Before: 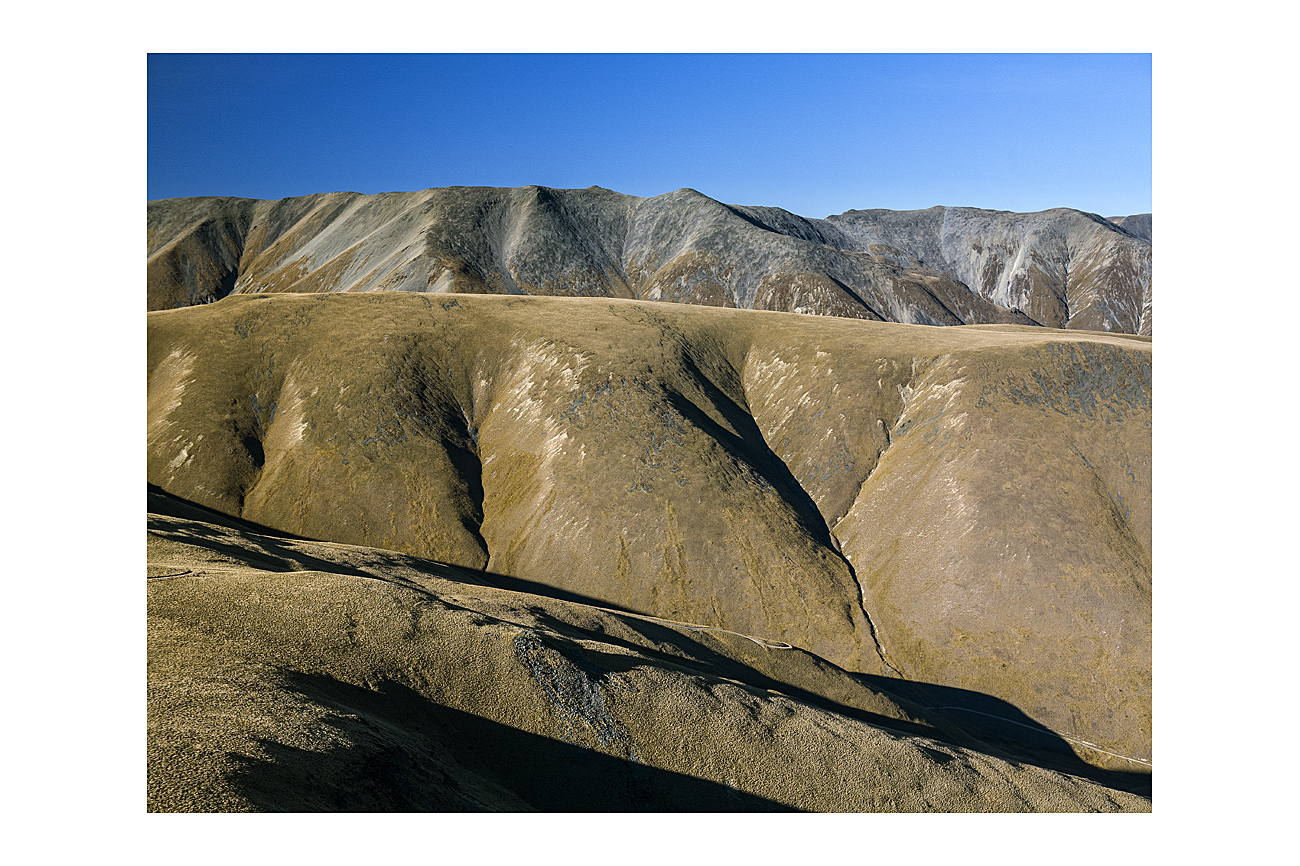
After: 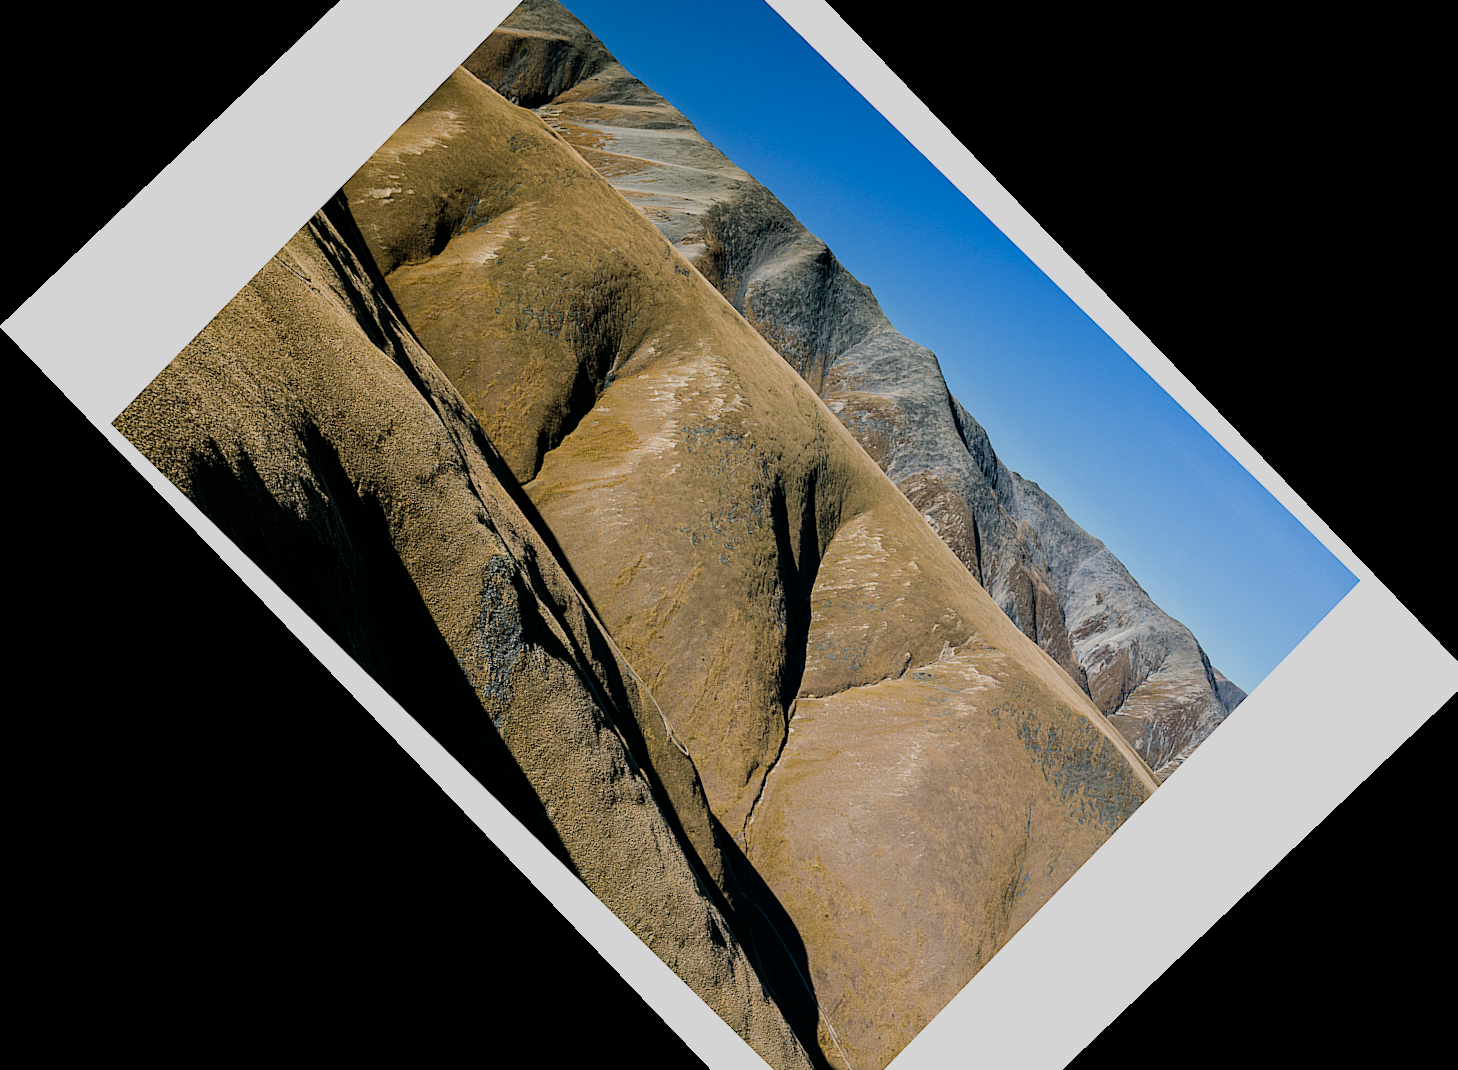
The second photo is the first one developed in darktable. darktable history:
crop and rotate: angle -46.26°, top 16.234%, right 0.912%, bottom 11.704%
filmic rgb: black relative exposure -7.65 EV, white relative exposure 4.56 EV, hardness 3.61
rotate and perspective: rotation -2°, crop left 0.022, crop right 0.978, crop top 0.049, crop bottom 0.951
